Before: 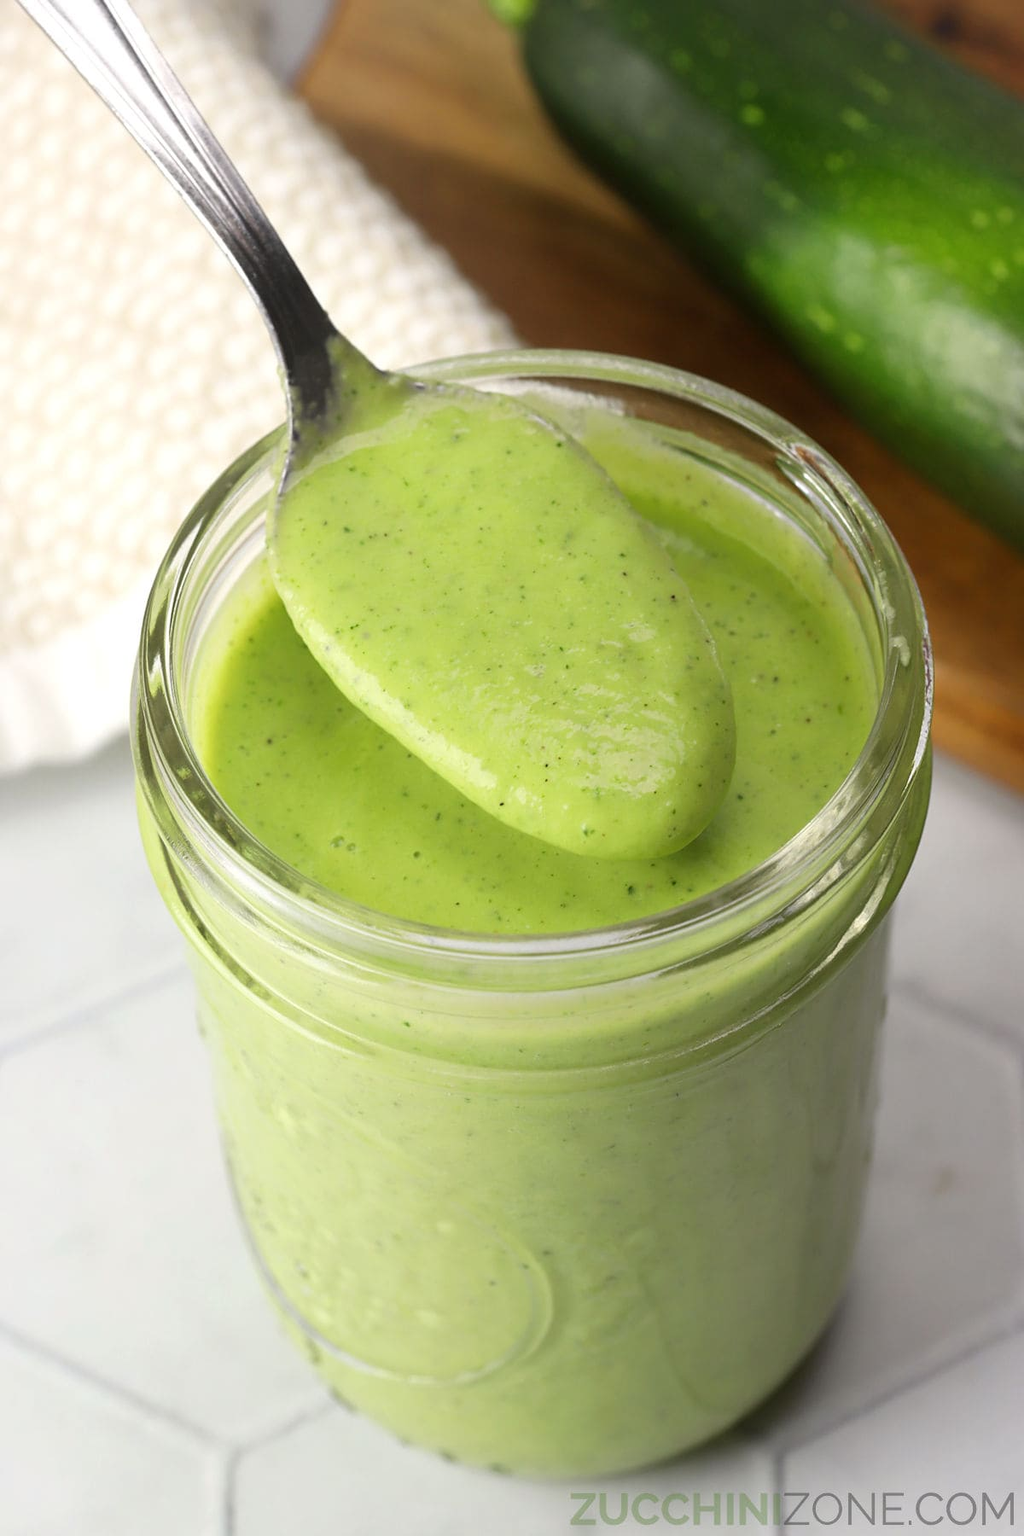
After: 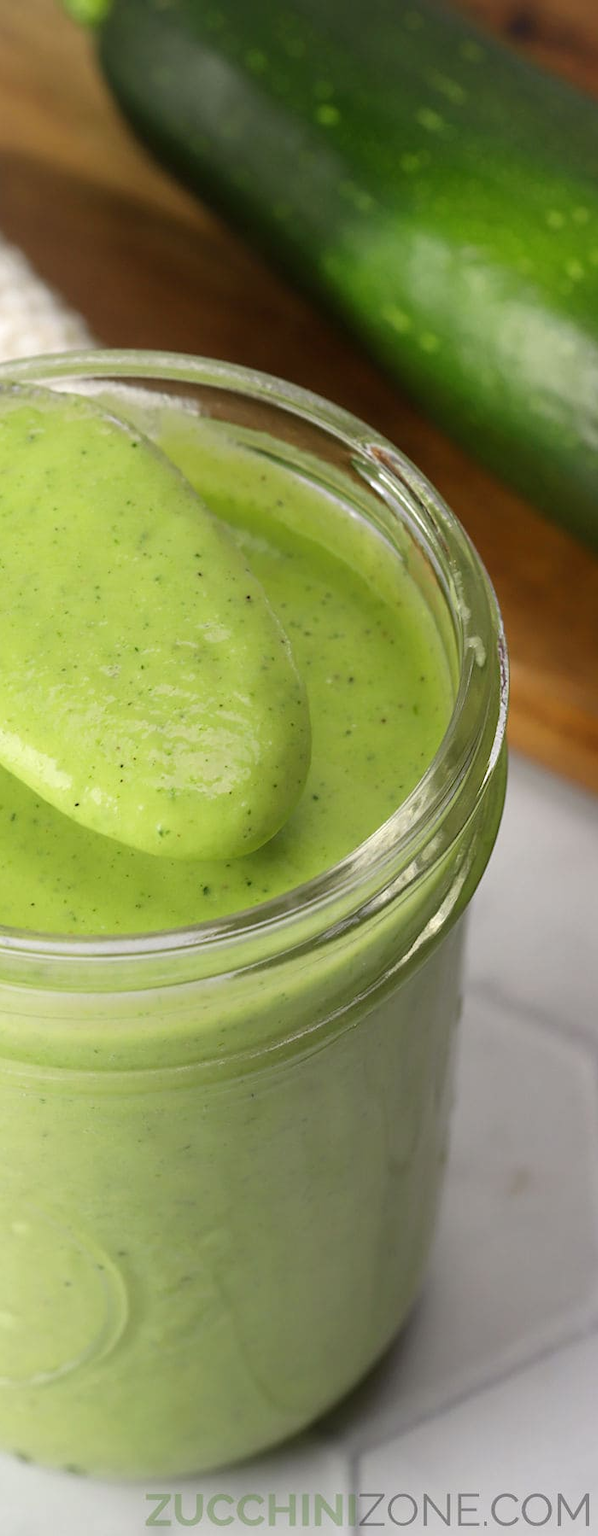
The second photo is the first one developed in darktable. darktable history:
crop: left 41.509%
